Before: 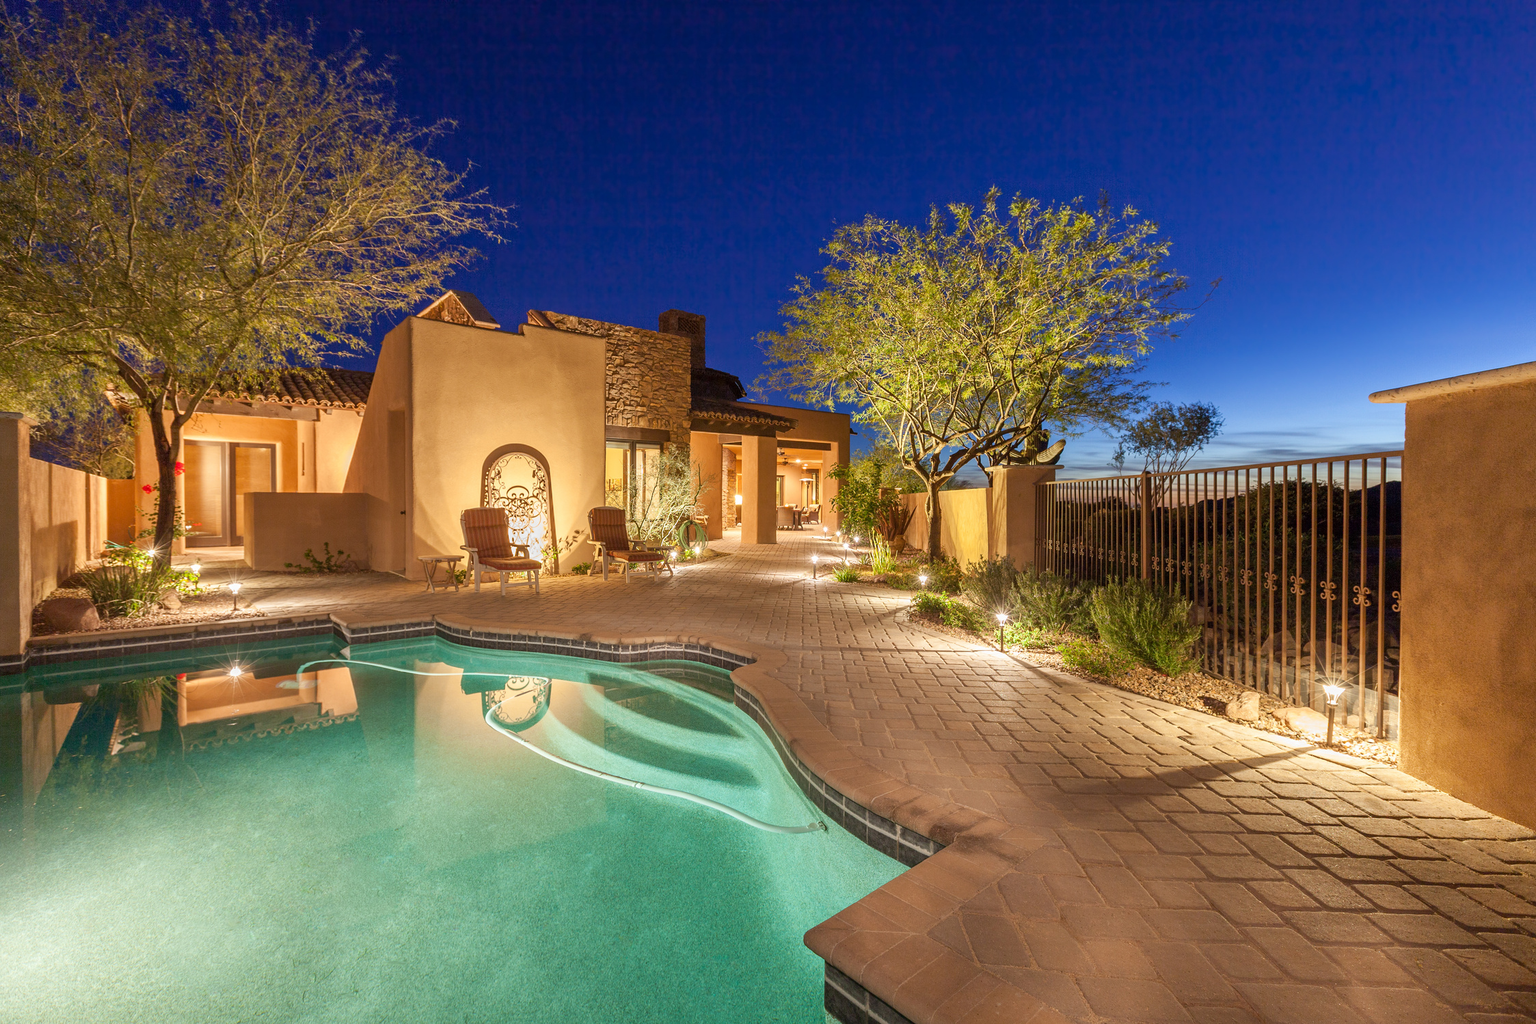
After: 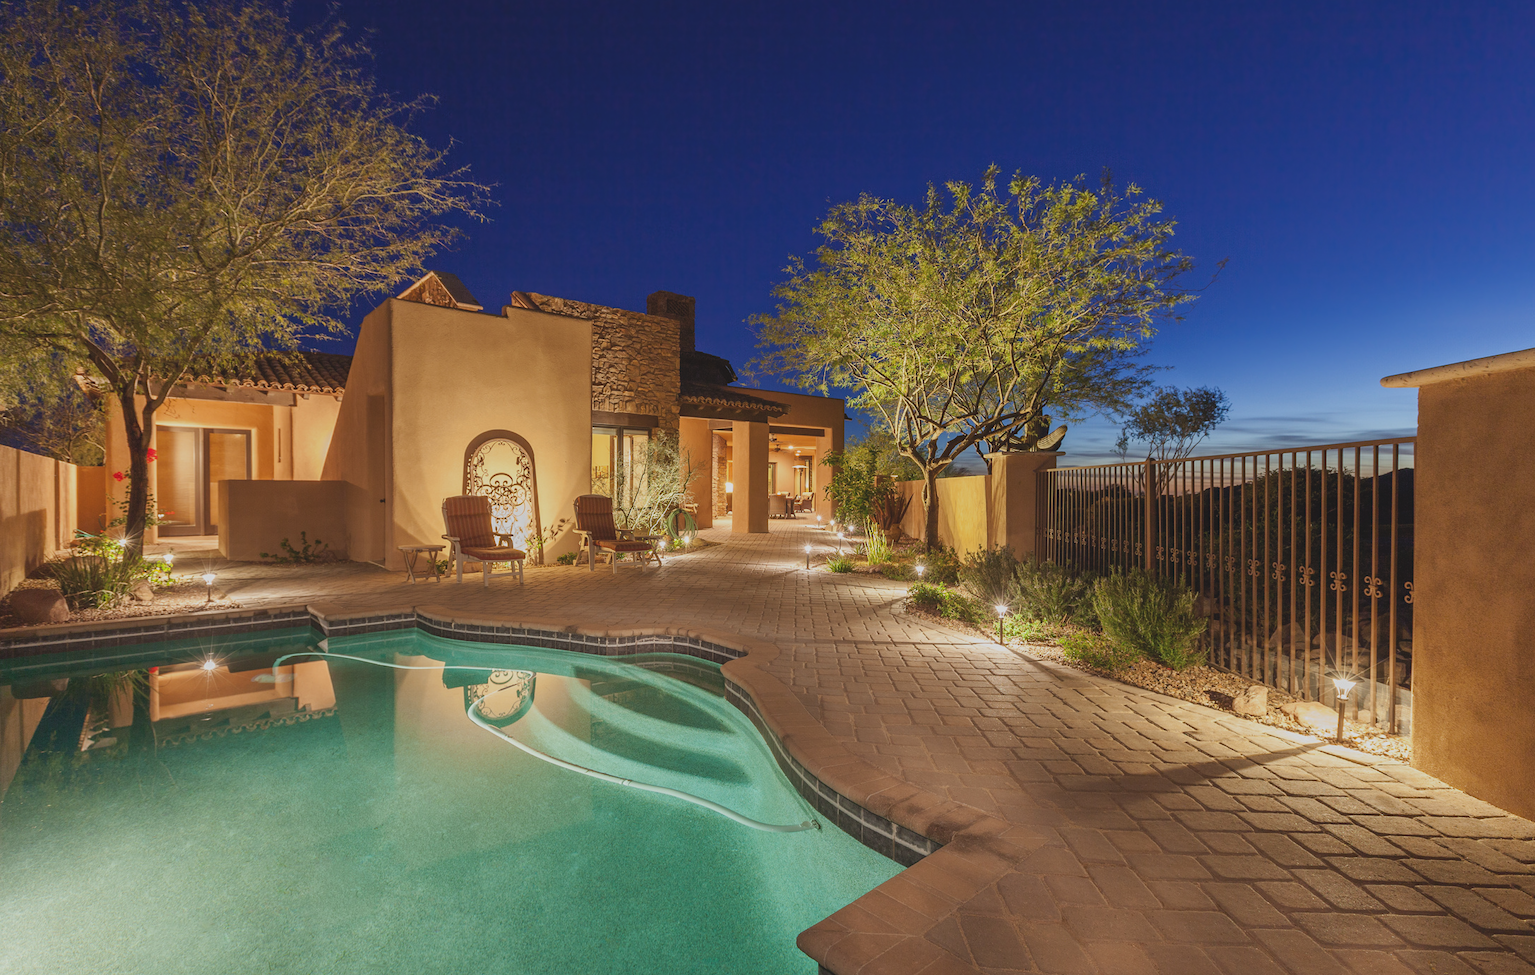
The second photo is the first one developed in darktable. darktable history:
crop: left 2.16%, top 2.782%, right 1.004%, bottom 4.947%
exposure: black level correction -0.015, exposure -0.521 EV, compensate highlight preservation false
